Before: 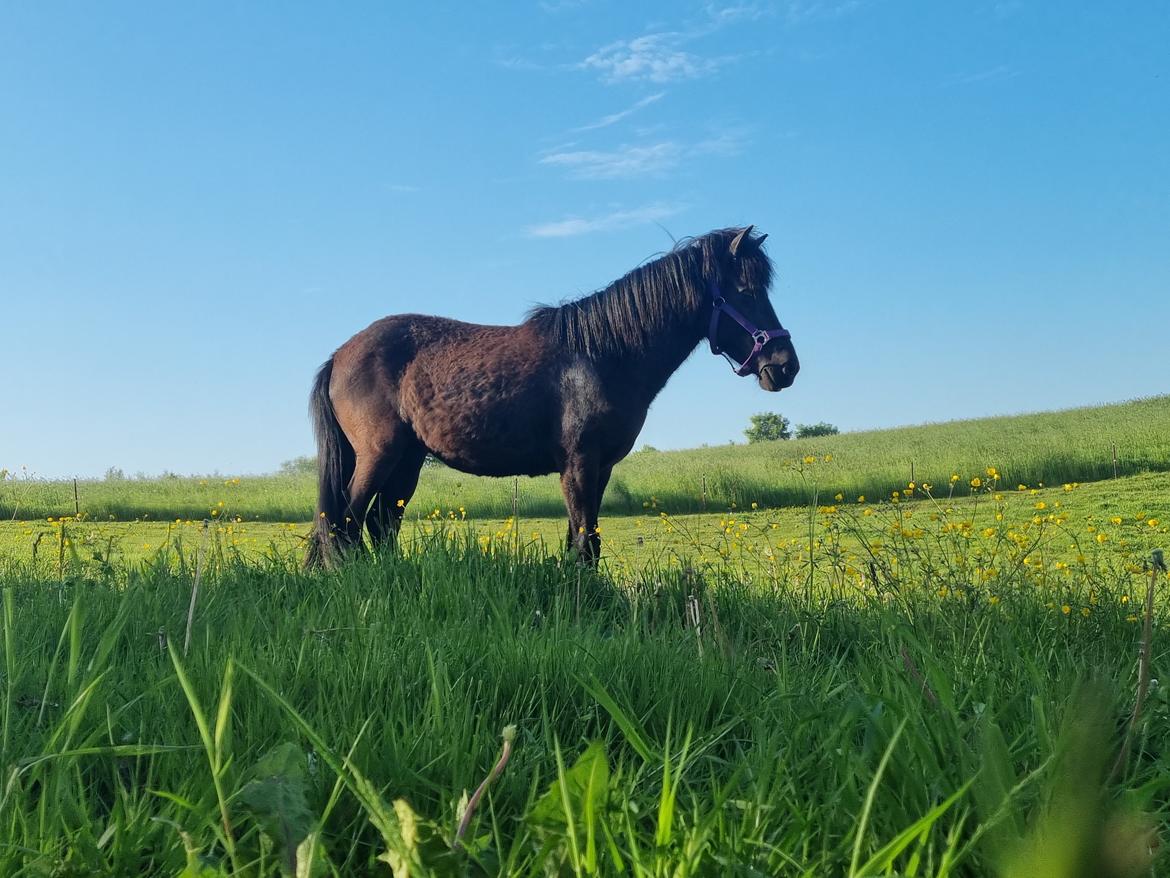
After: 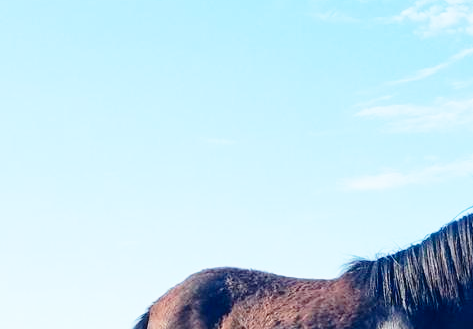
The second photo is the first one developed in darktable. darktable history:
crop: left 15.743%, top 5.457%, right 43.785%, bottom 57.05%
base curve: curves: ch0 [(0, 0) (0.012, 0.01) (0.073, 0.168) (0.31, 0.711) (0.645, 0.957) (1, 1)], preserve colors none
